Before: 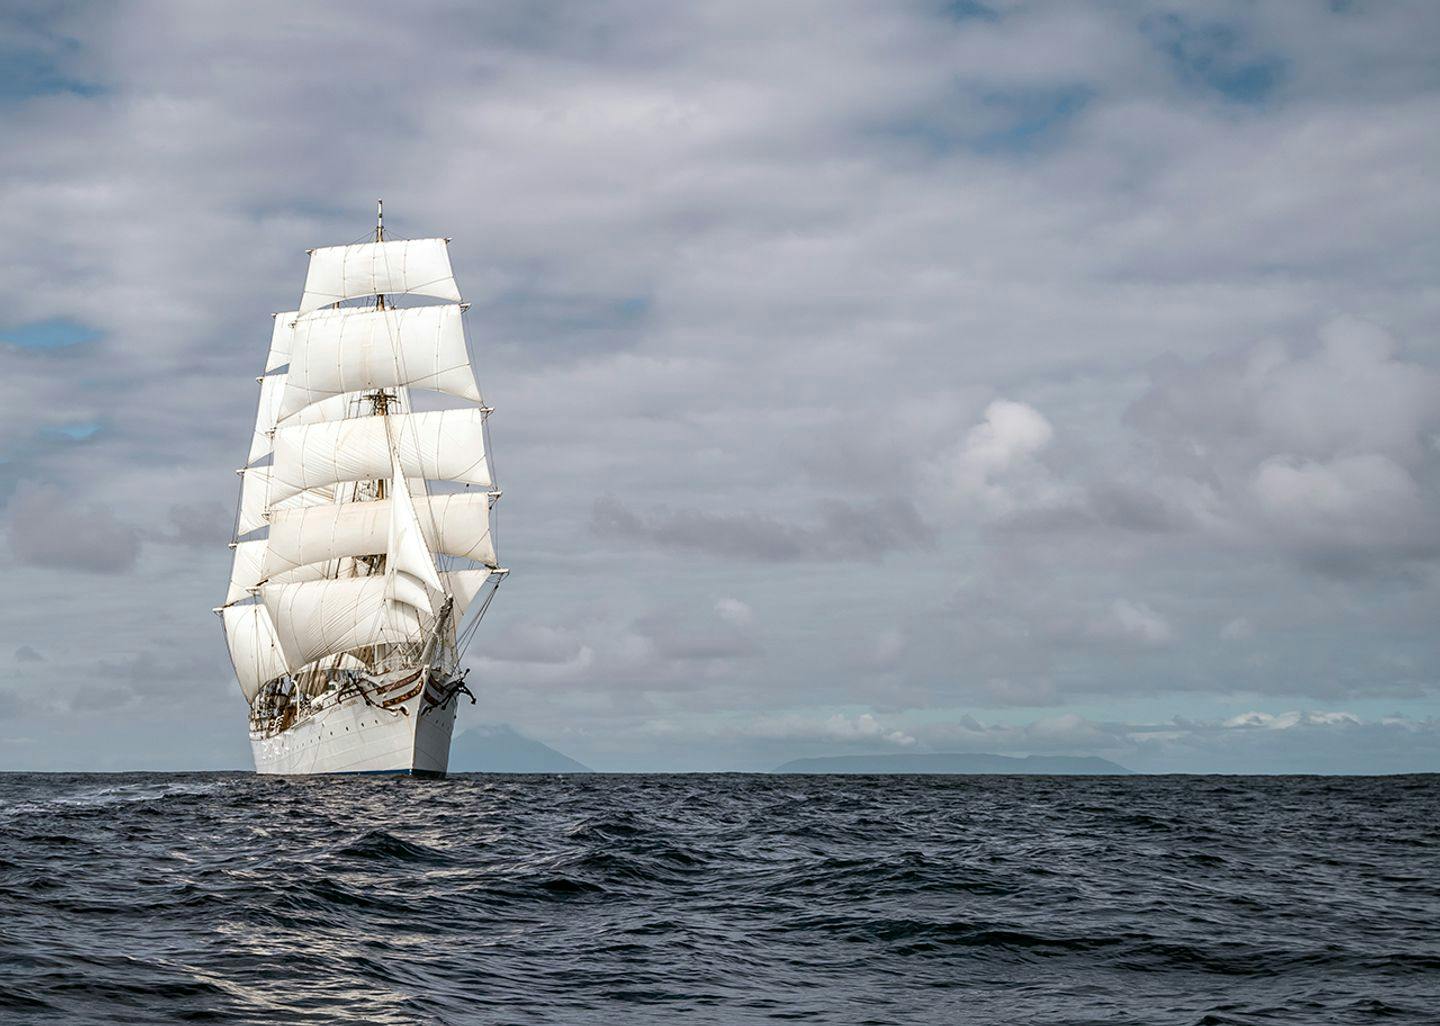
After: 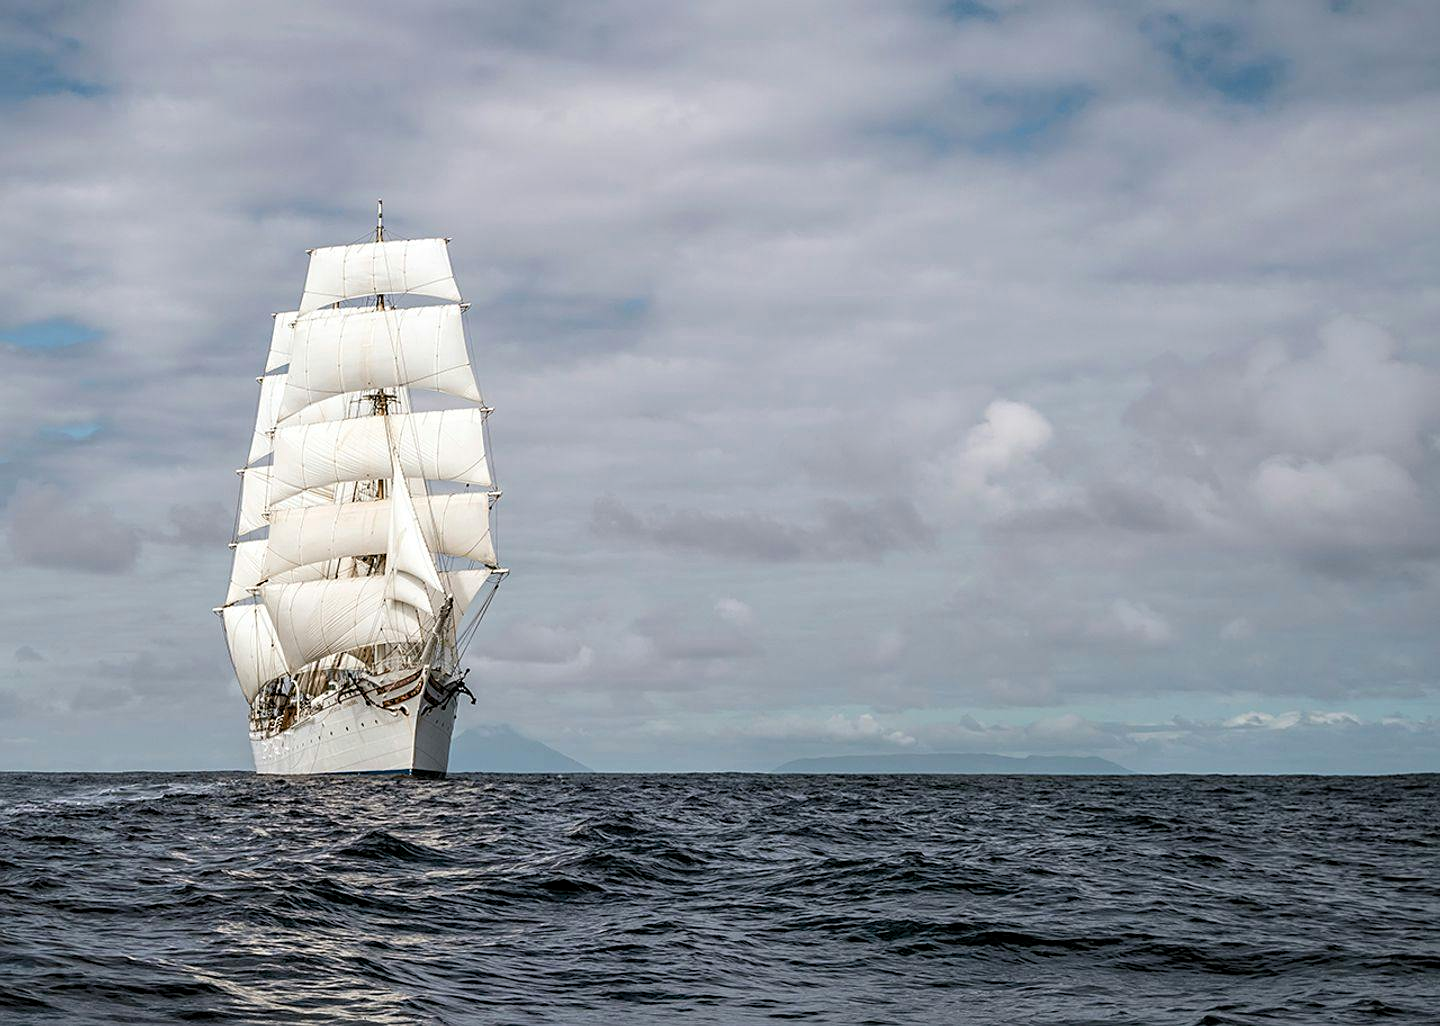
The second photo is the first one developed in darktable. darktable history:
sharpen: amount 0.2
levels: levels [0.018, 0.493, 1]
